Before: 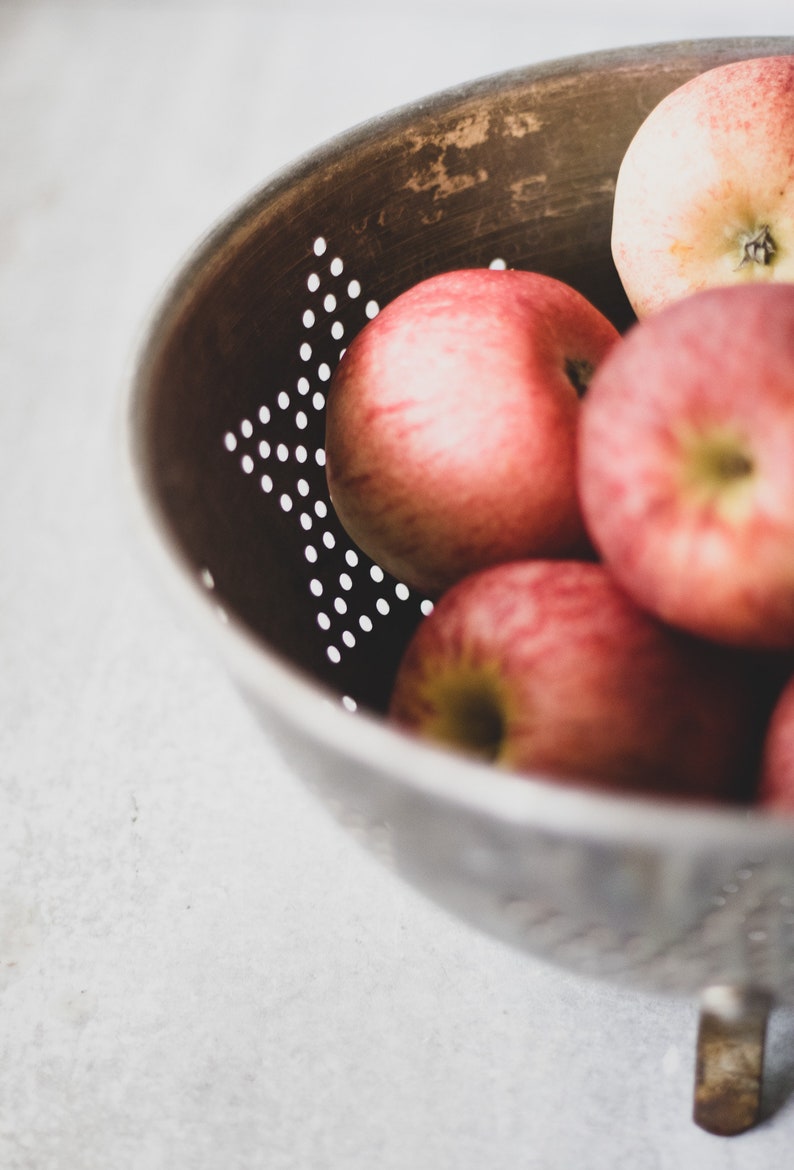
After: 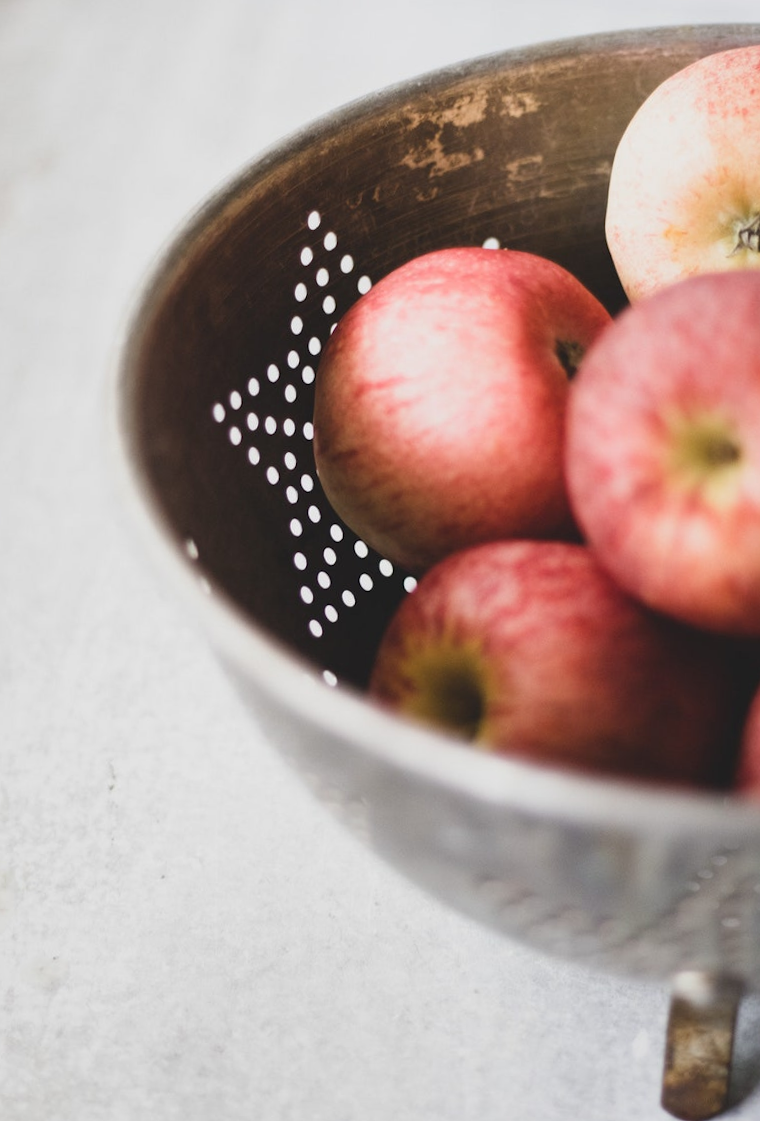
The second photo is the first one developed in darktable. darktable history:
crop and rotate: angle -1.72°
